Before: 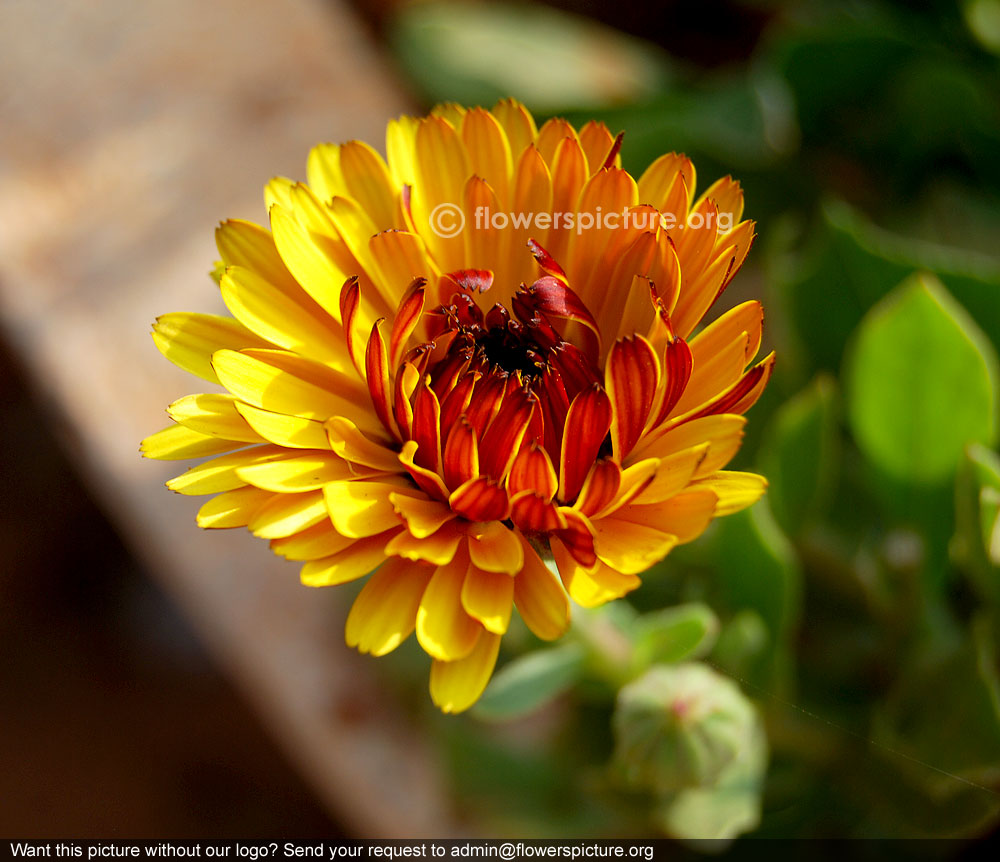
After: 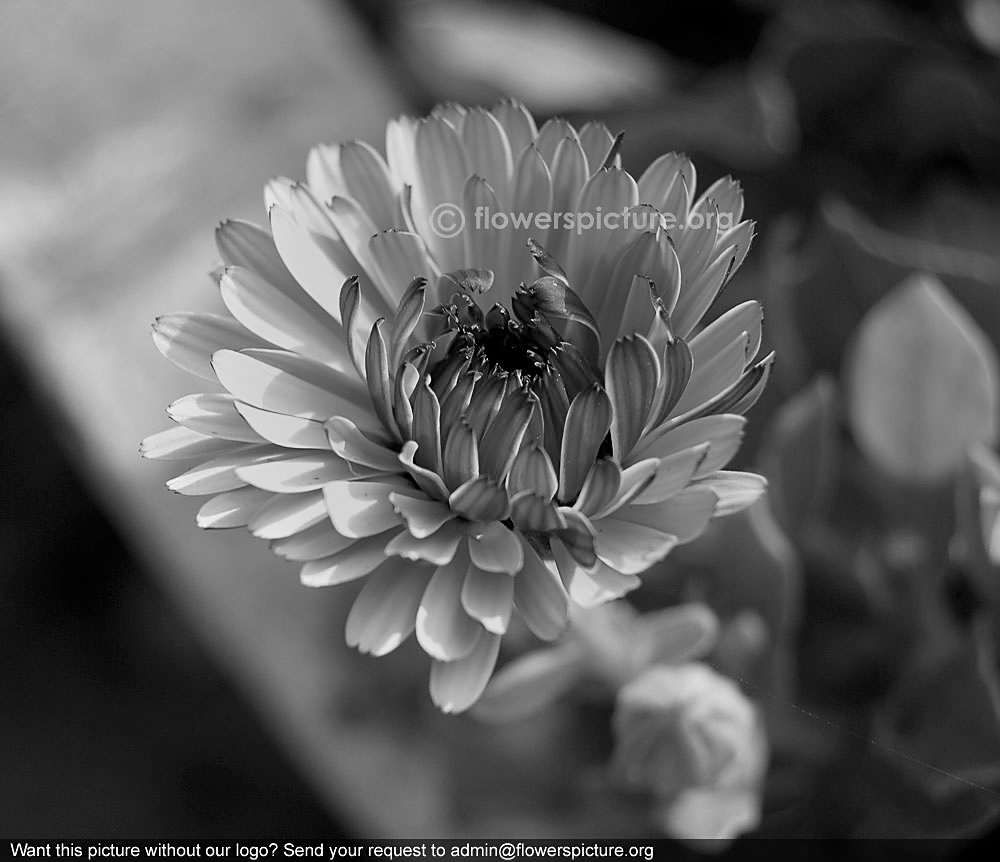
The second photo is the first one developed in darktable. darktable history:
monochrome: size 1
sharpen: radius 1.864, amount 0.398, threshold 1.271
